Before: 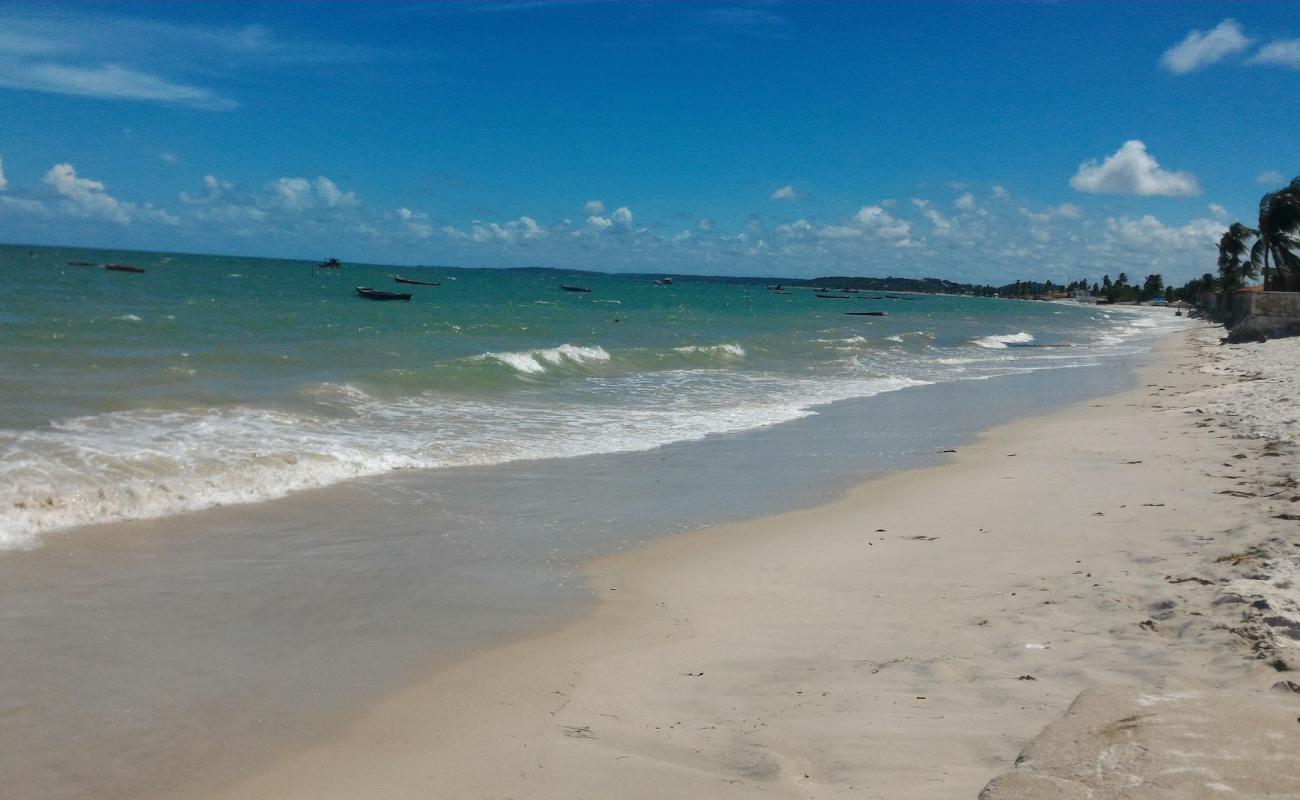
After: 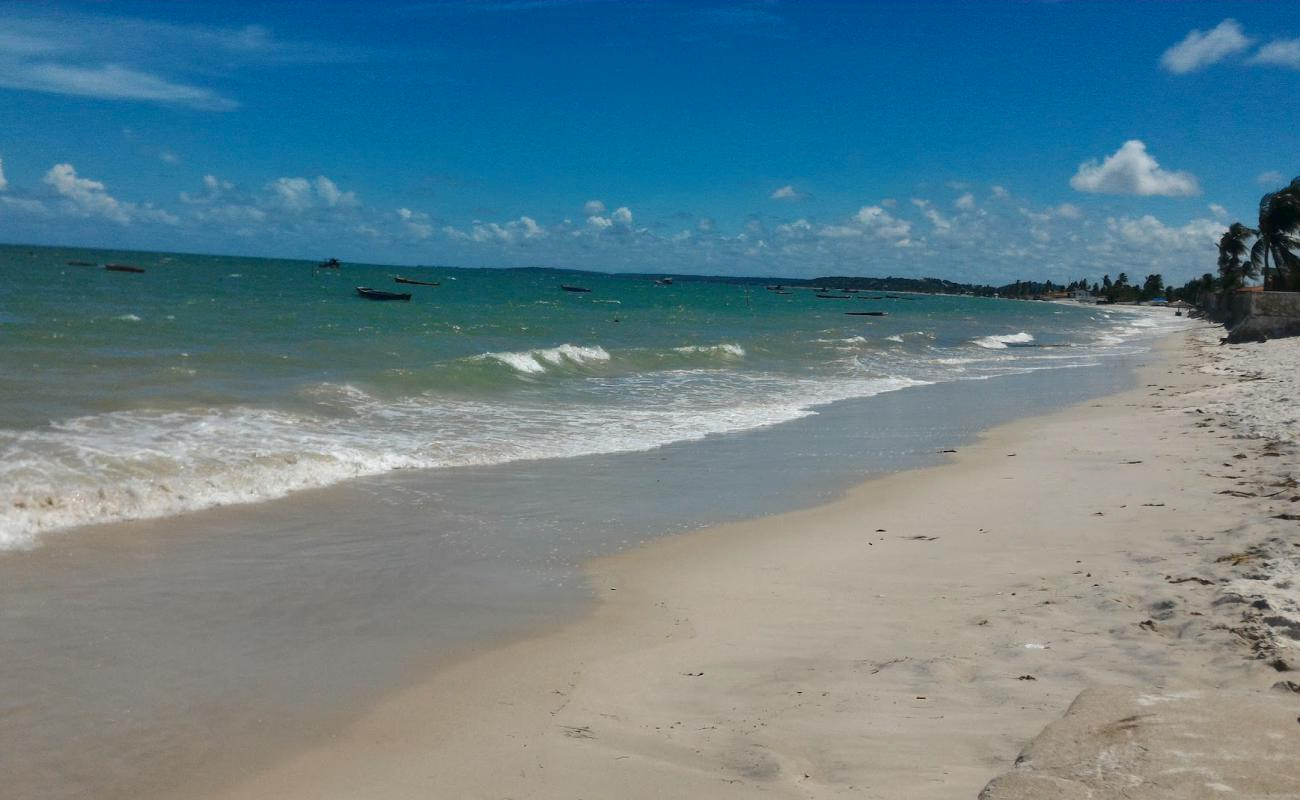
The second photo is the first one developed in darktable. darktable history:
contrast brightness saturation: contrast 0.035, brightness -0.038
sharpen: radius 5.313, amount 0.311, threshold 26.312
